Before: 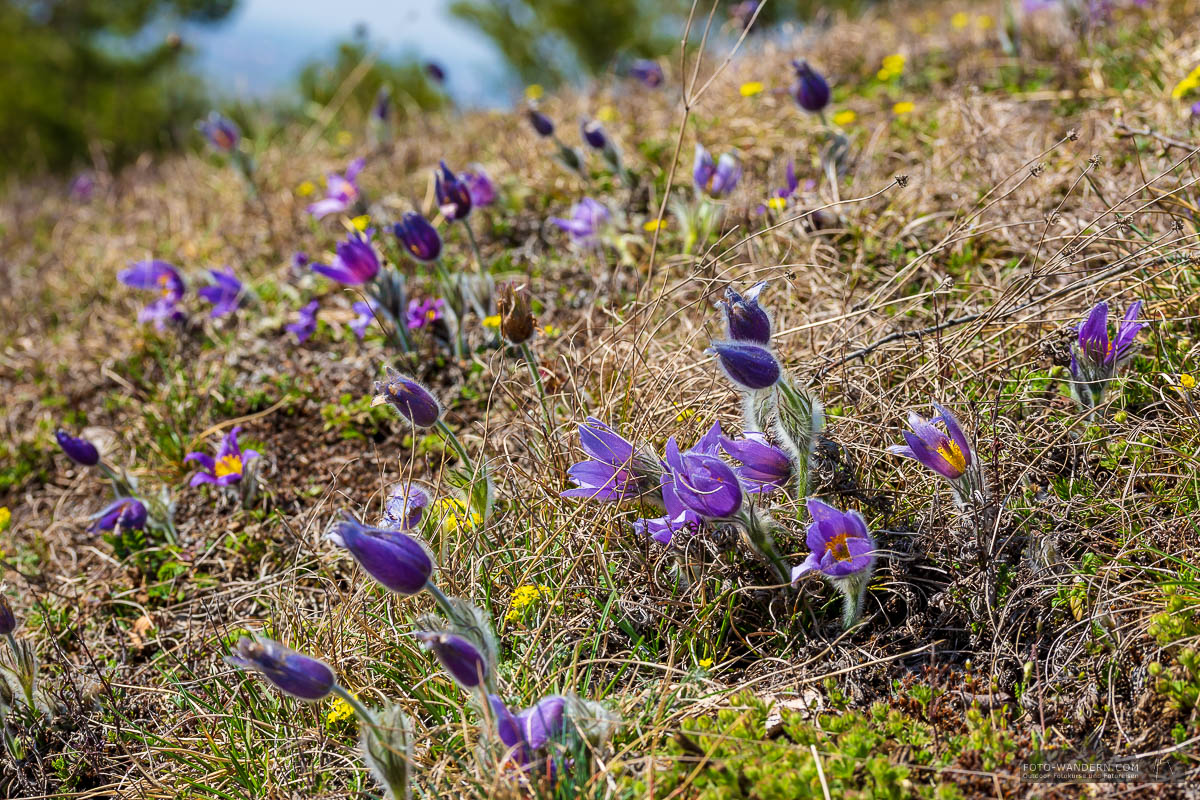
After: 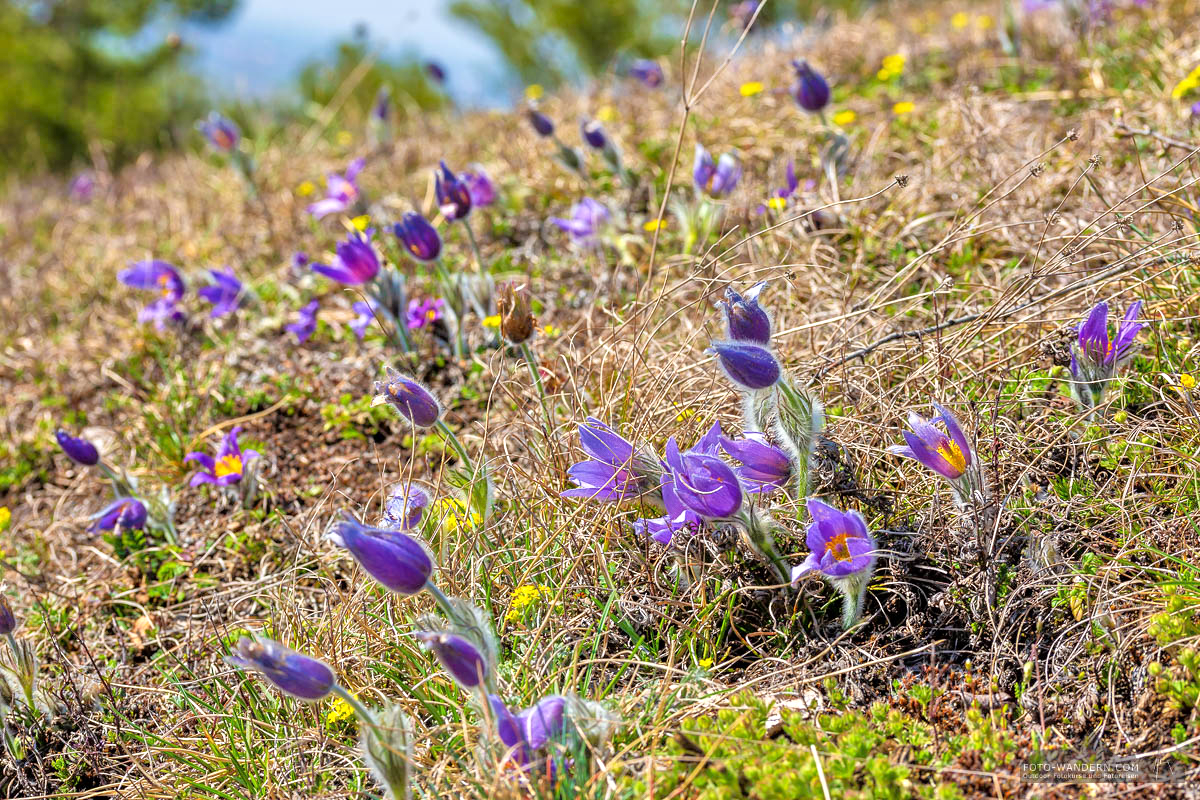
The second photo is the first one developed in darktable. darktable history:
tone equalizer: -7 EV 0.15 EV, -6 EV 0.6 EV, -5 EV 1.15 EV, -4 EV 1.33 EV, -3 EV 1.15 EV, -2 EV 0.6 EV, -1 EV 0.15 EV, mask exposure compensation -0.5 EV
exposure: exposure 0.15 EV, compensate highlight preservation false
